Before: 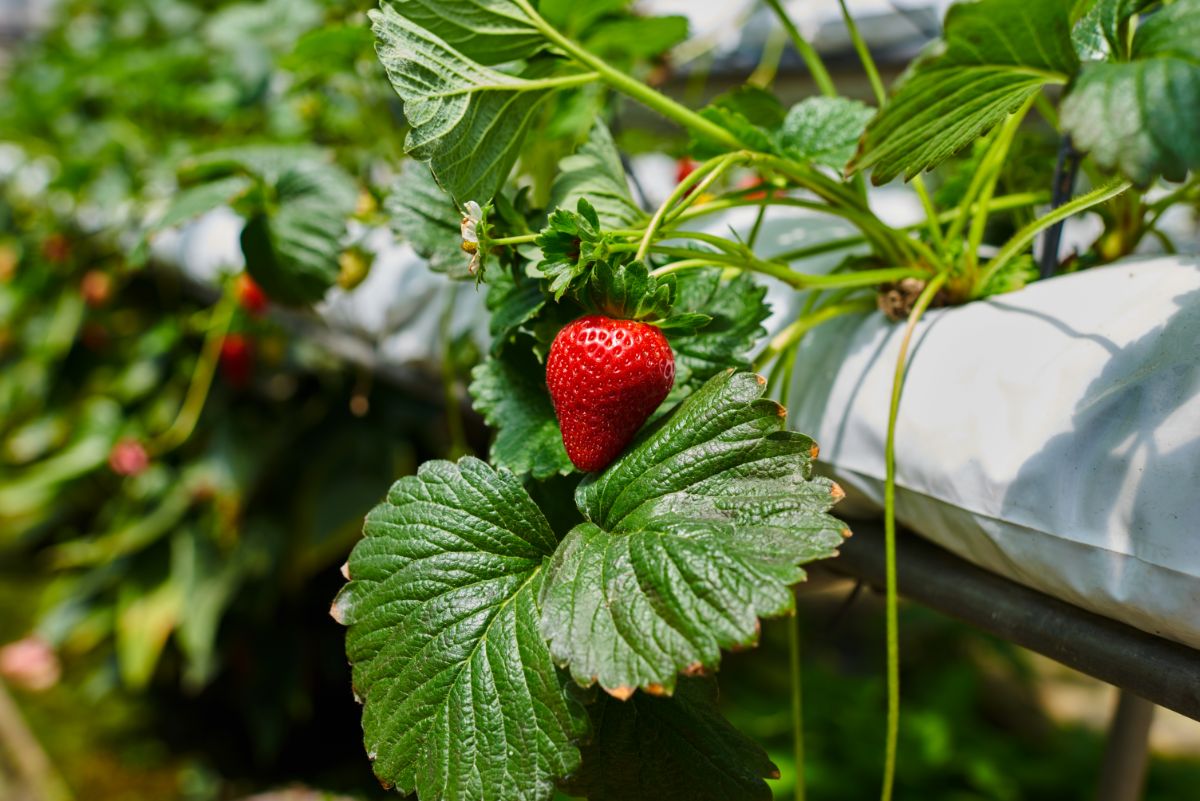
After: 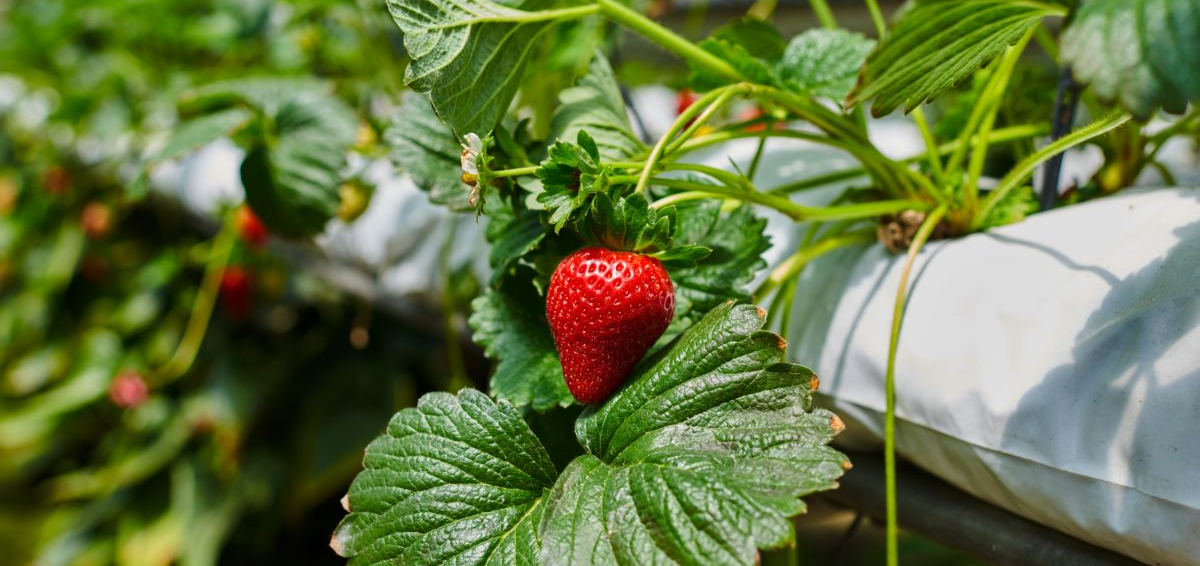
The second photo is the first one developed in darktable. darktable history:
crop and rotate: top 8.541%, bottom 20.697%
